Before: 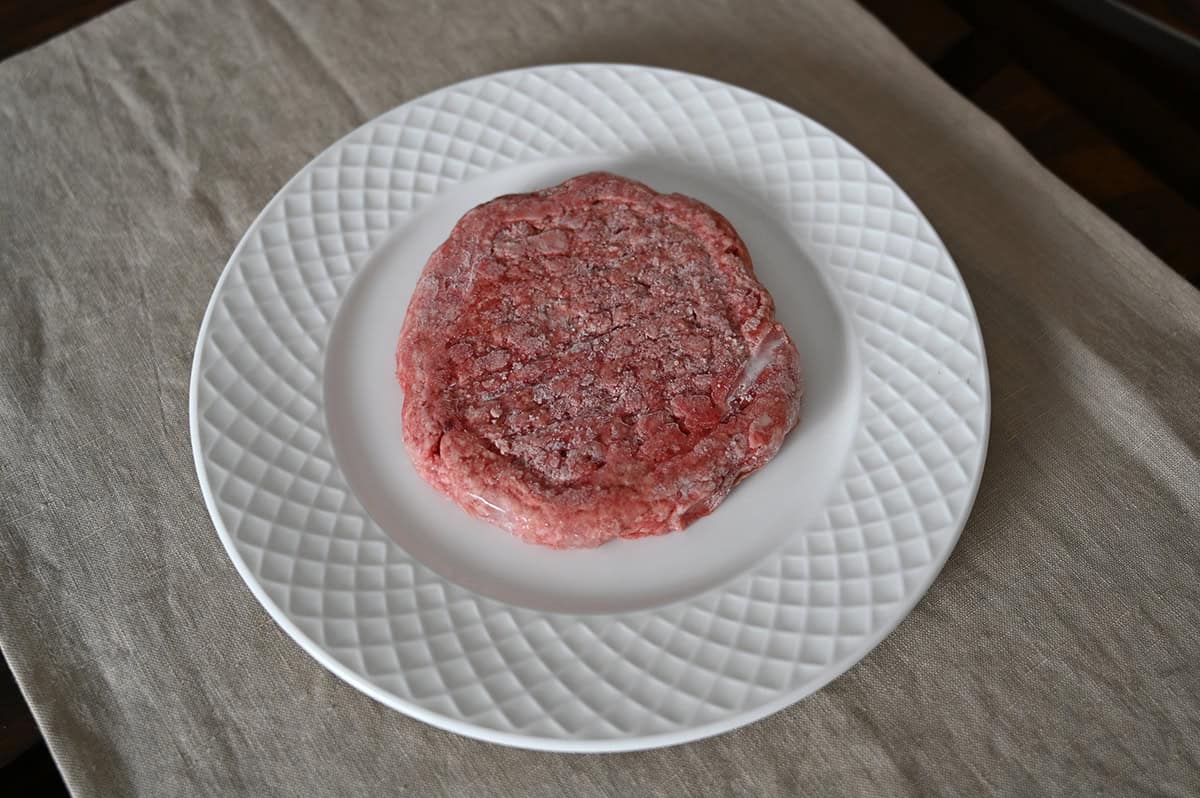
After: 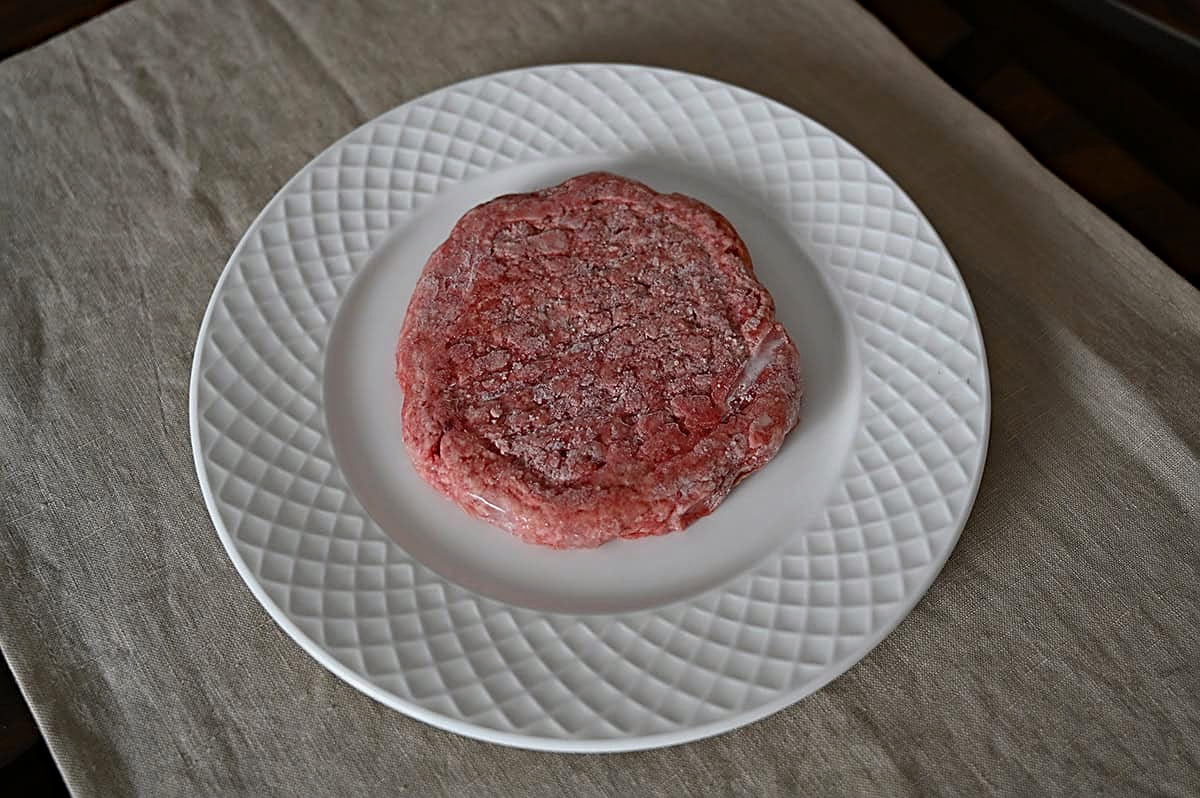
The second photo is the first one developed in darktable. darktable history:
sharpen: on, module defaults
exposure: exposure -0.281 EV, compensate highlight preservation false
haze removal: compatibility mode true, adaptive false
